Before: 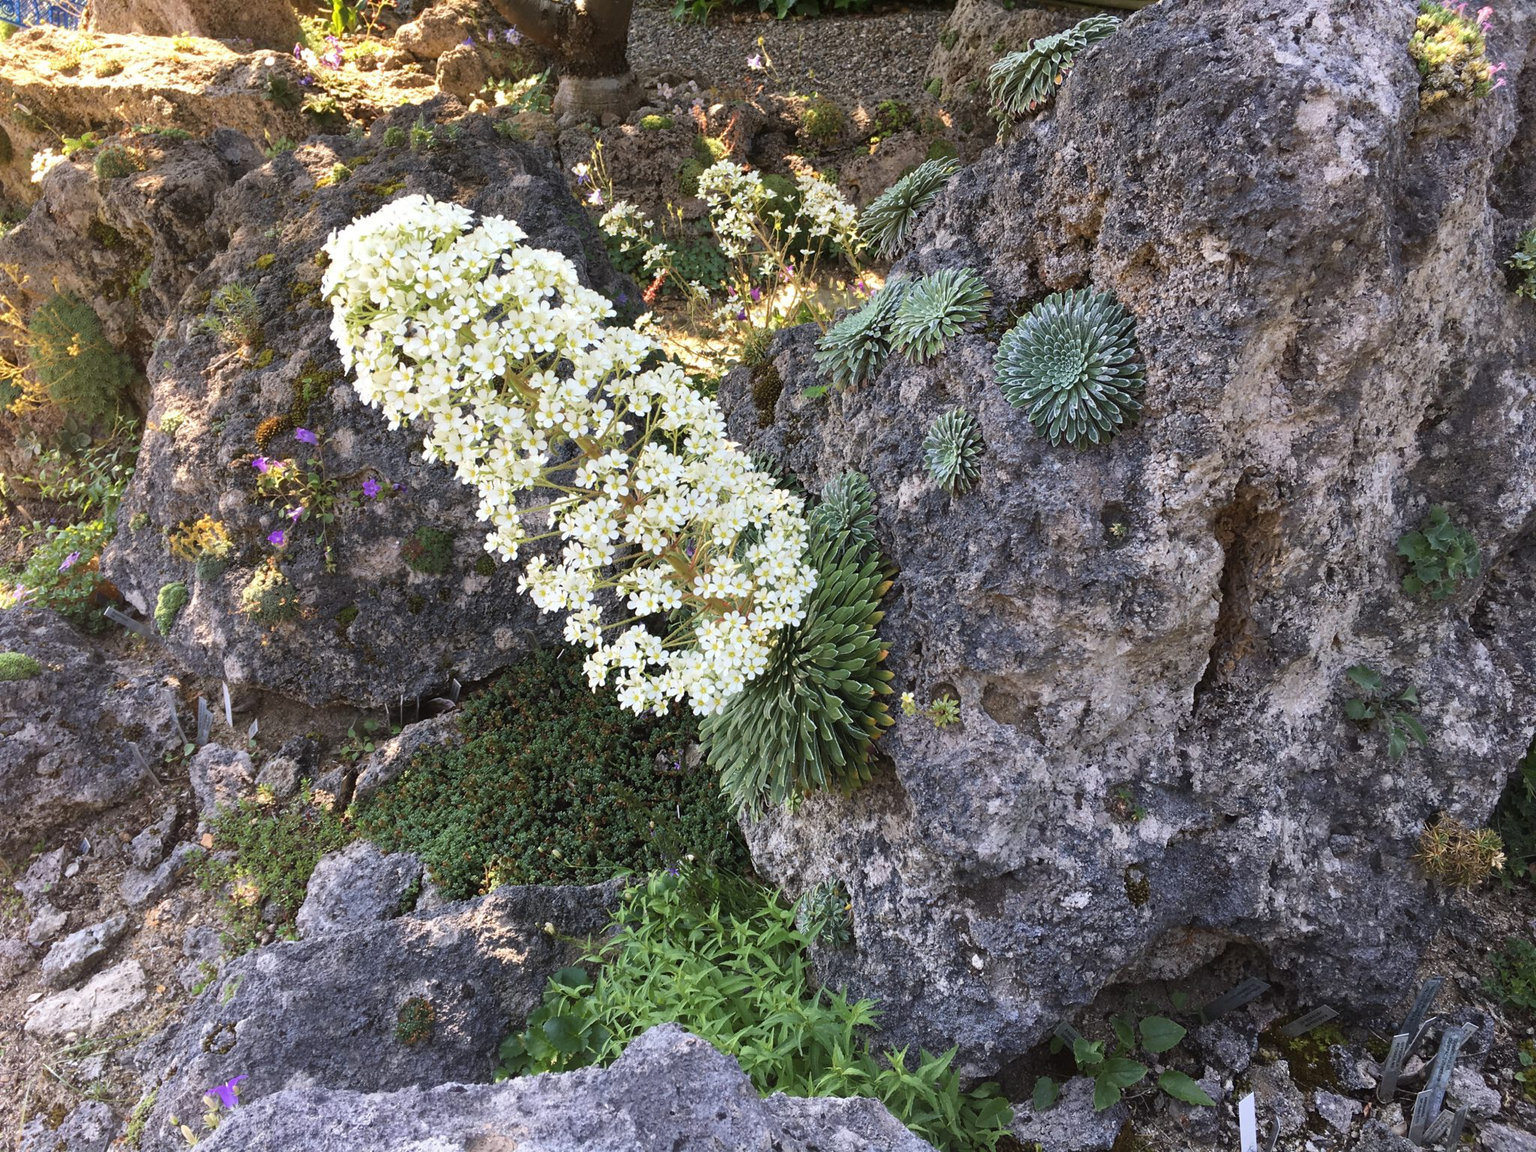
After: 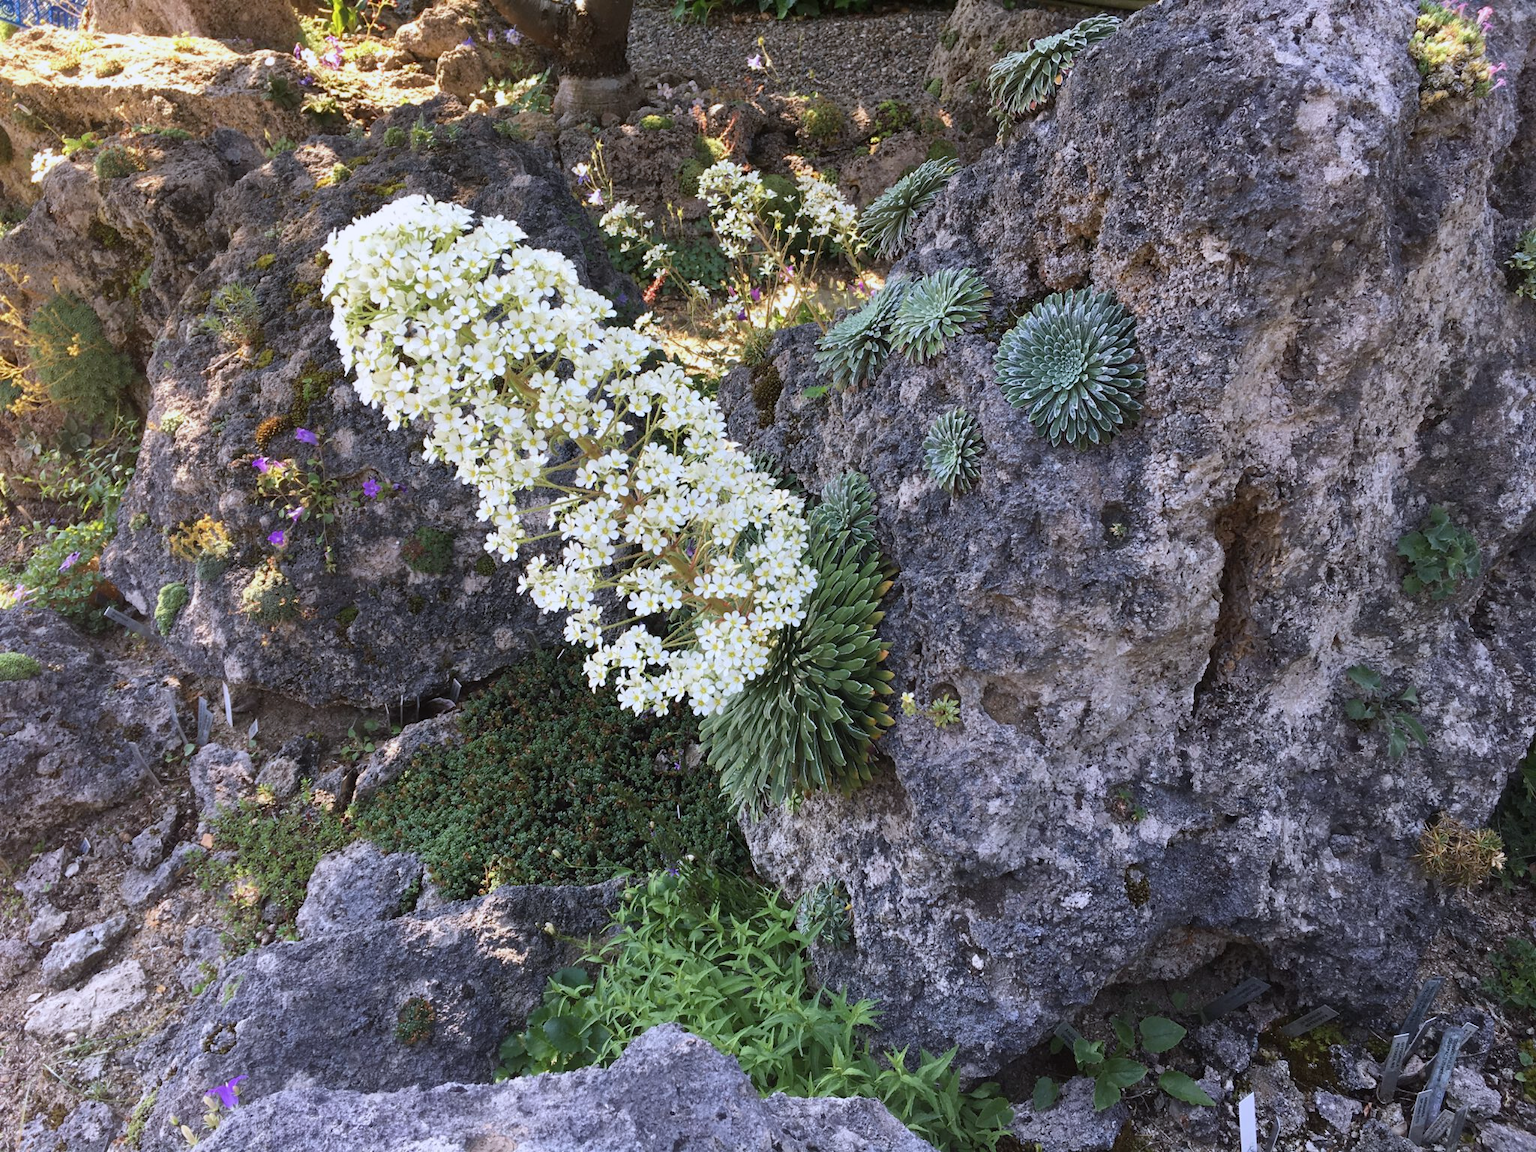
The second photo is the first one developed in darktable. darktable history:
color calibration: illuminant as shot in camera, x 0.358, y 0.373, temperature 4628.91 K
exposure: exposure -0.153 EV, compensate highlight preservation false
